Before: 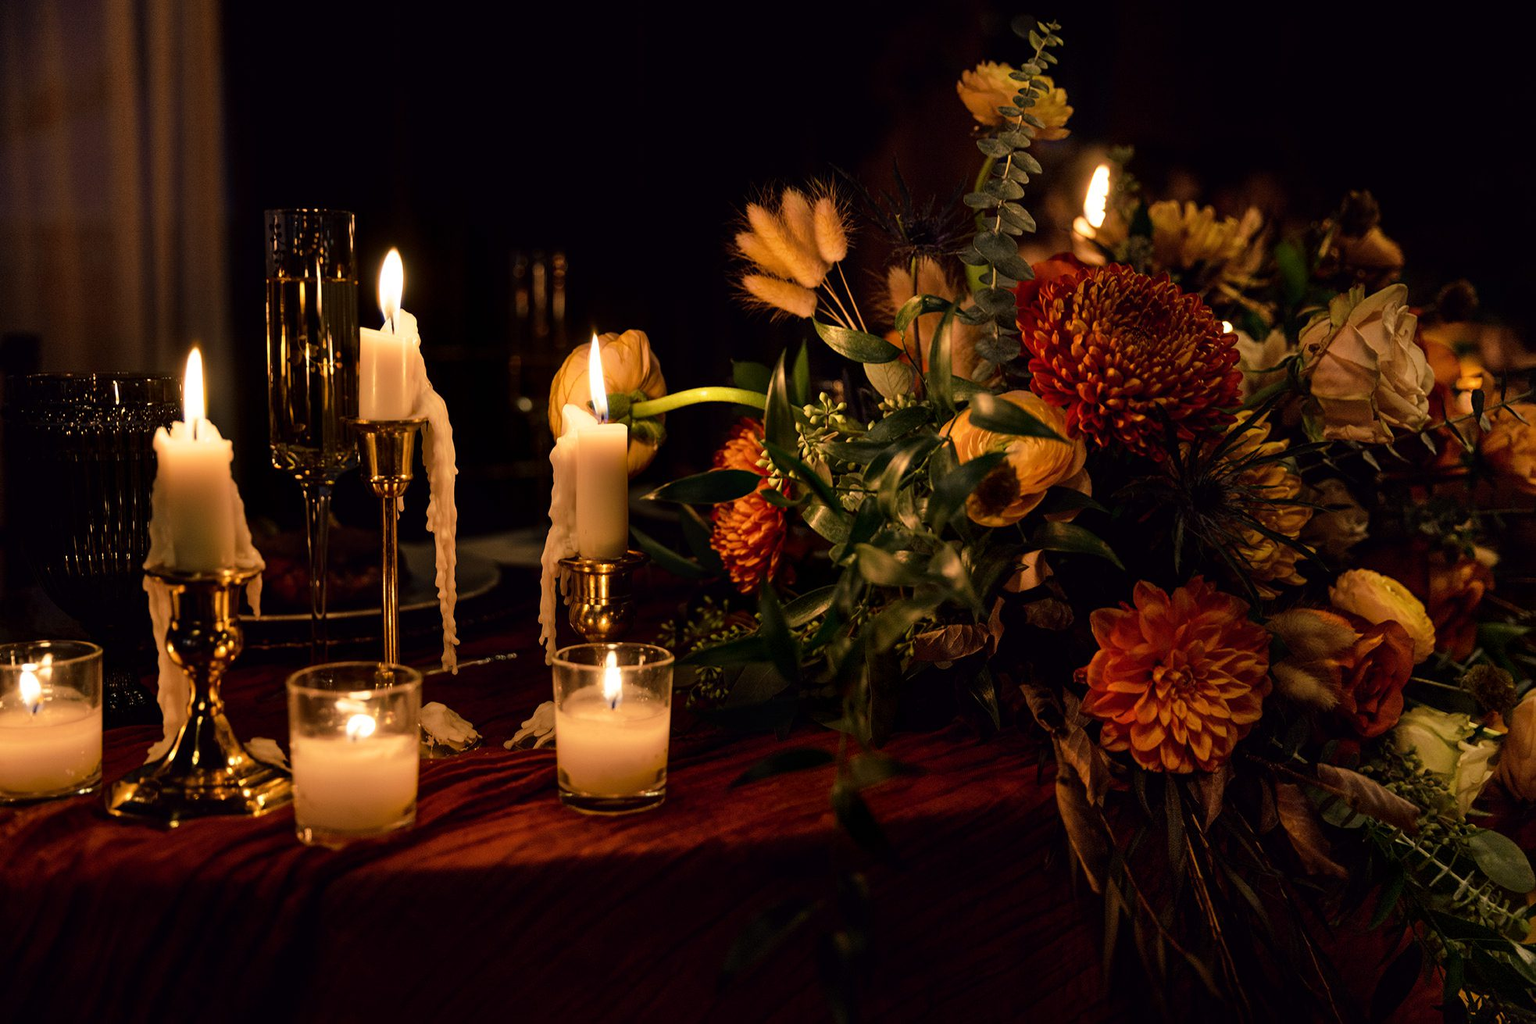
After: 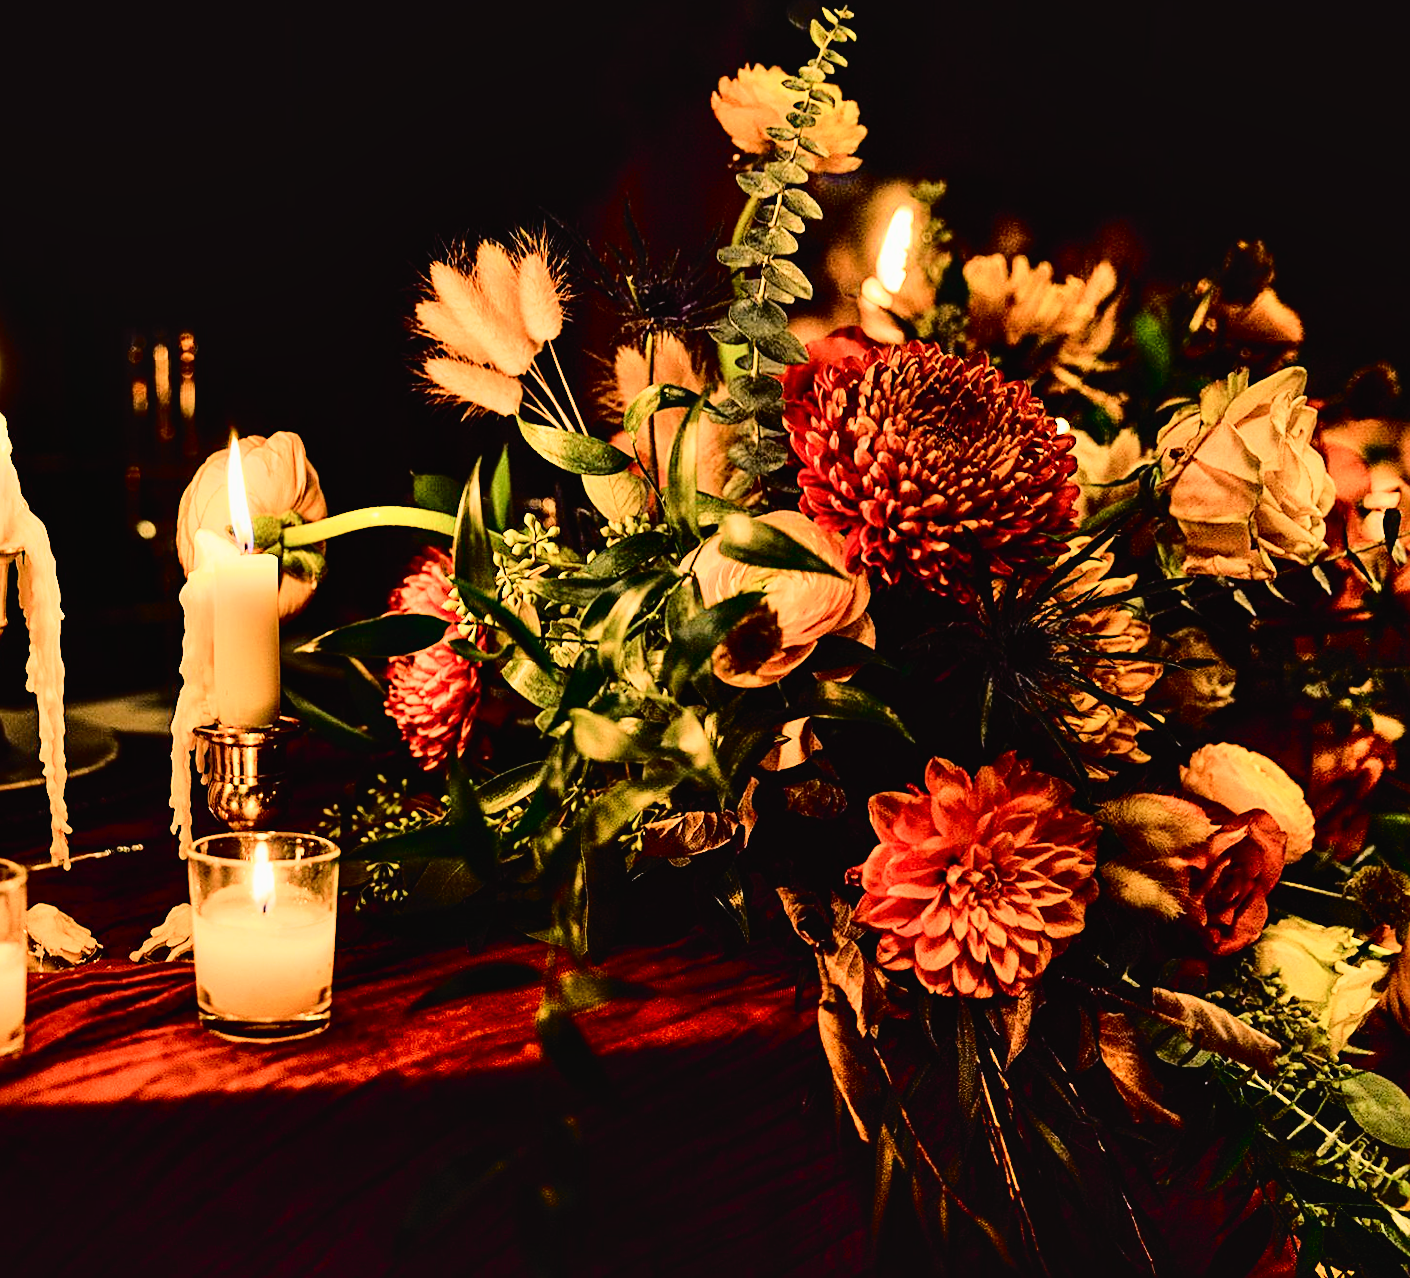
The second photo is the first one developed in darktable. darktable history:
rotate and perspective: rotation 0.074°, lens shift (vertical) 0.096, lens shift (horizontal) -0.041, crop left 0.043, crop right 0.952, crop top 0.024, crop bottom 0.979
tone curve: curves: ch0 [(0, 0.022) (0.177, 0.086) (0.392, 0.438) (0.704, 0.844) (0.858, 0.938) (1, 0.981)]; ch1 [(0, 0) (0.402, 0.36) (0.476, 0.456) (0.498, 0.497) (0.518, 0.521) (0.58, 0.598) (0.619, 0.65) (0.692, 0.737) (1, 1)]; ch2 [(0, 0) (0.415, 0.438) (0.483, 0.499) (0.503, 0.503) (0.526, 0.532) (0.563, 0.604) (0.626, 0.697) (0.699, 0.753) (0.997, 0.858)], color space Lab, independent channels
crop and rotate: left 24.6%
sharpen: on, module defaults
local contrast: highlights 100%, shadows 100%, detail 120%, midtone range 0.2
exposure: black level correction 0, exposure 1.75 EV, compensate exposure bias true, compensate highlight preservation false
filmic rgb: black relative exposure -6.98 EV, white relative exposure 5.63 EV, hardness 2.86
shadows and highlights: shadows 40, highlights -54, highlights color adjustment 46%, low approximation 0.01, soften with gaussian
